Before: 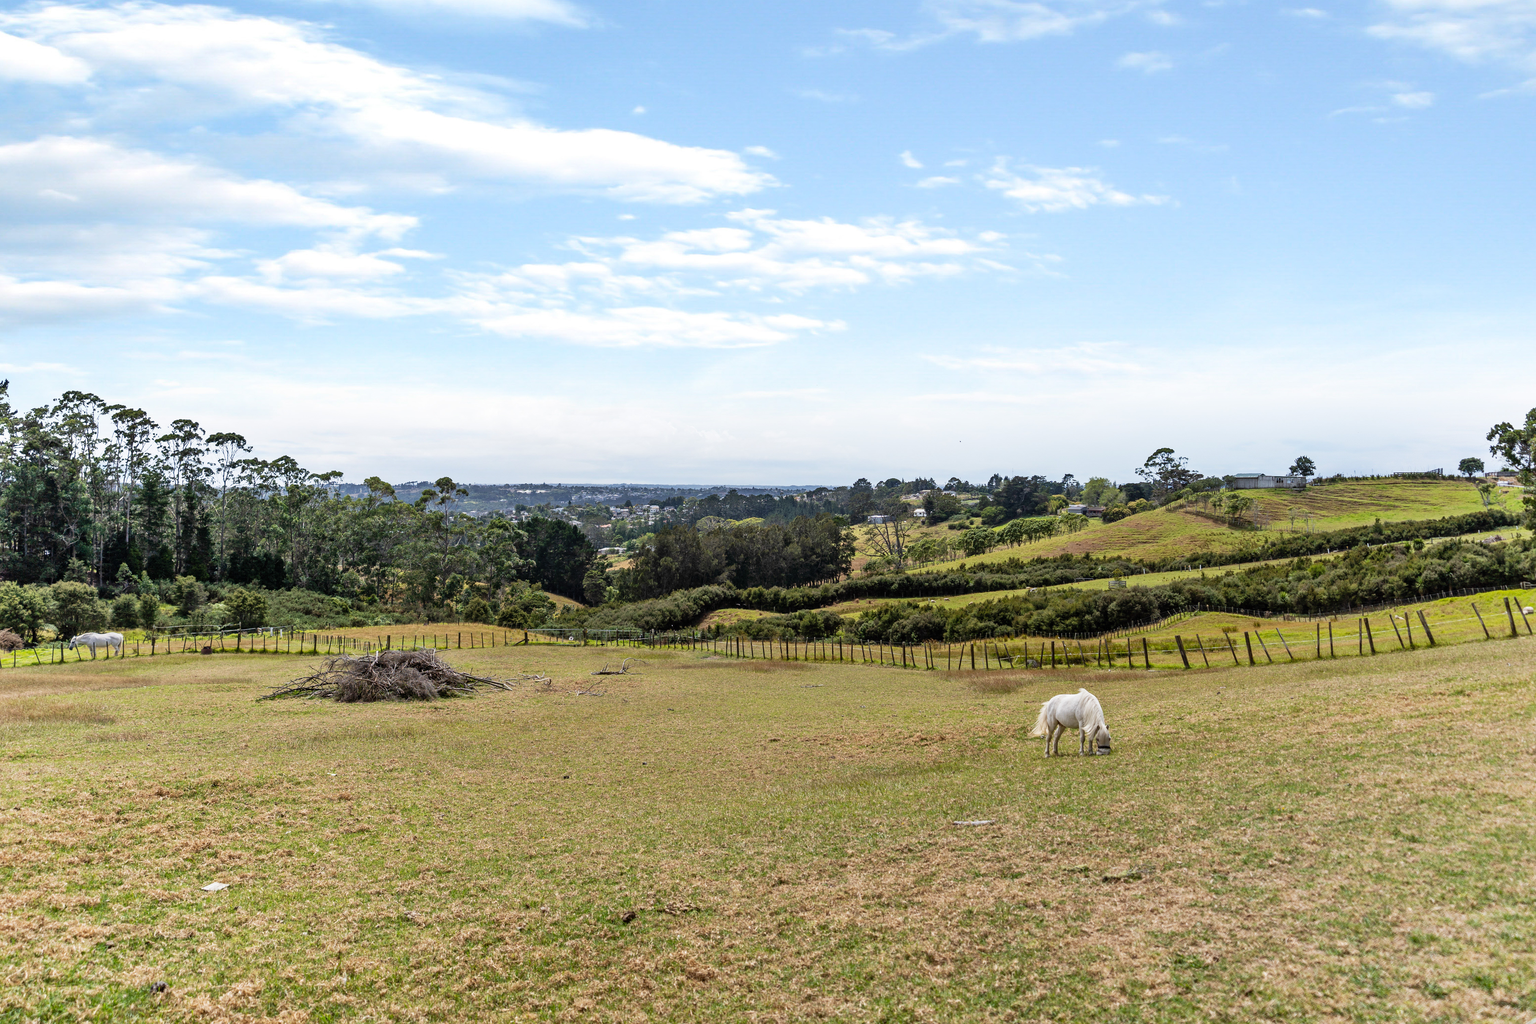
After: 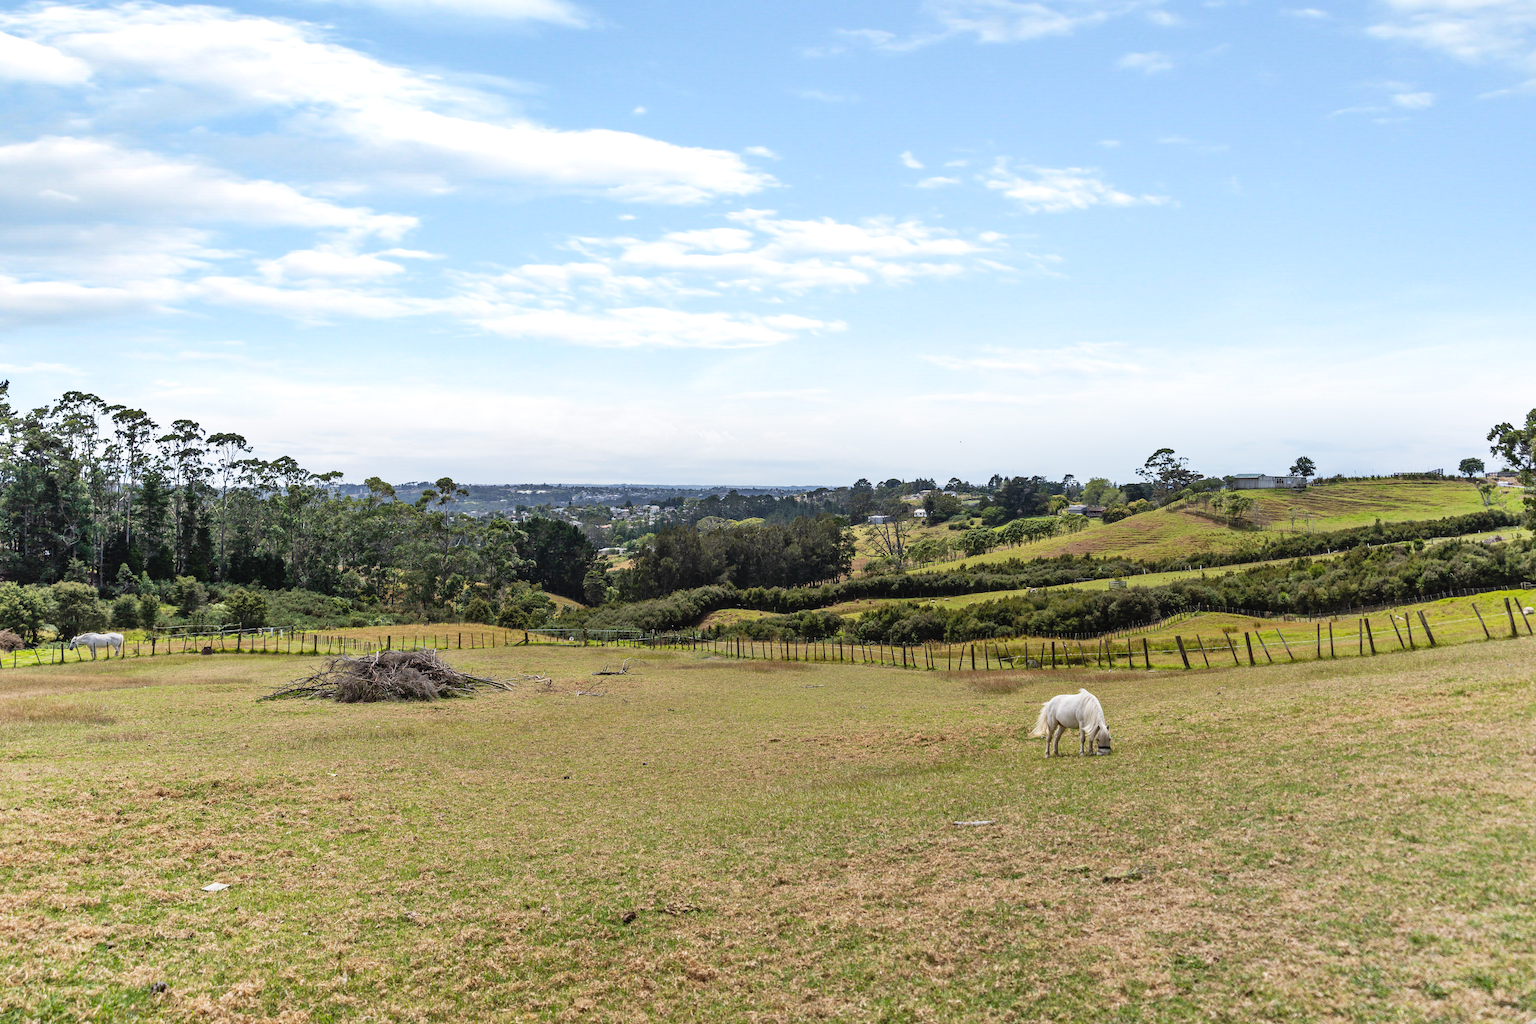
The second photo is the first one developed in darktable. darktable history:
exposure: black level correction -0.003, exposure 0.034 EV, compensate exposure bias true, compensate highlight preservation false
